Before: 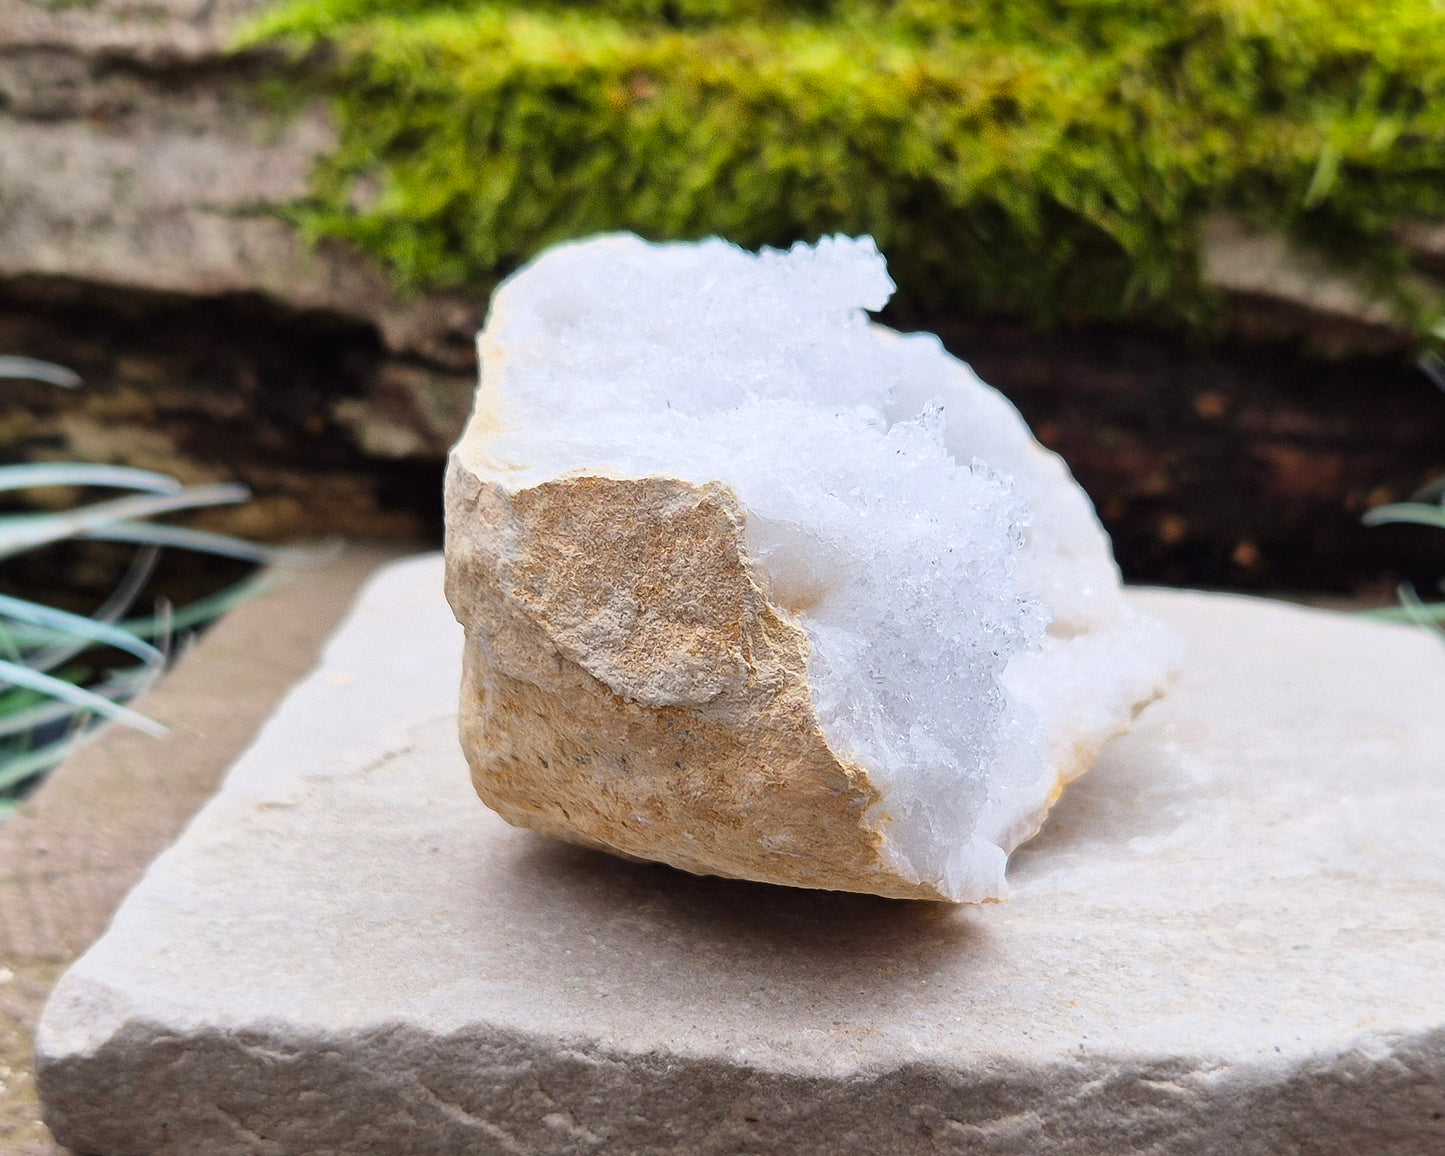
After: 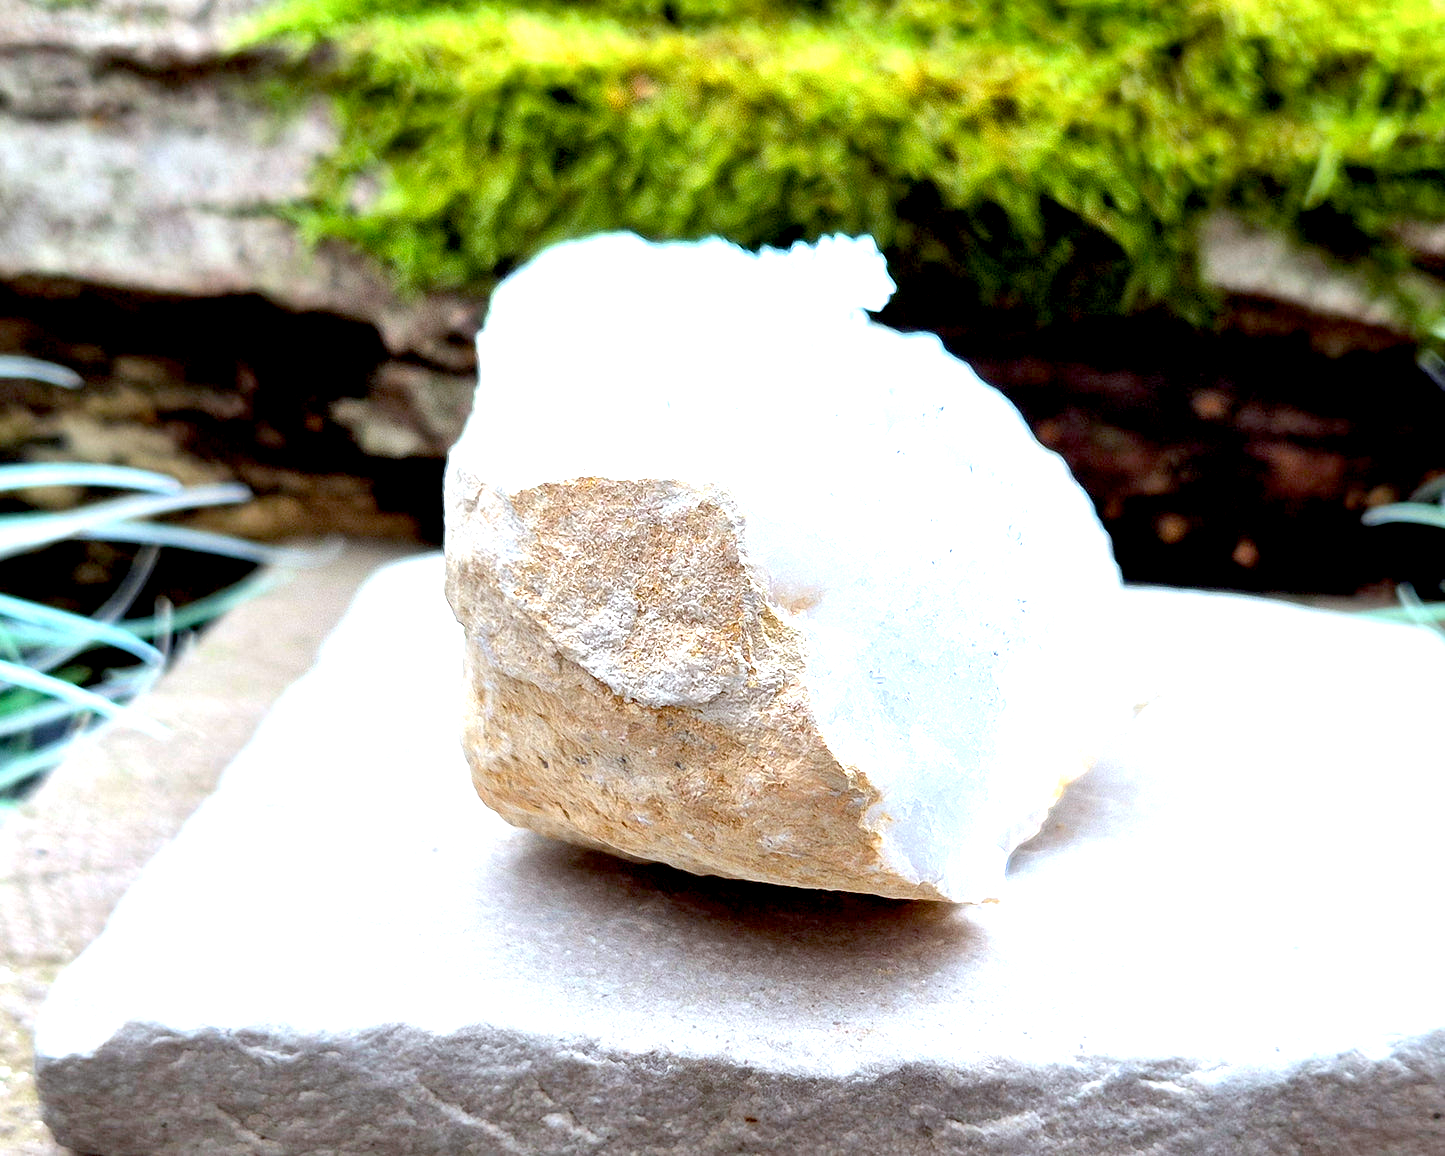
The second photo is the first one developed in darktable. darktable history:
color calibration: illuminant F (fluorescent), F source F9 (Cool White Deluxe 4150 K) – high CRI, x 0.374, y 0.373, temperature 4158.34 K
exposure: black level correction 0.011, exposure 1.088 EV, compensate exposure bias true, compensate highlight preservation false
